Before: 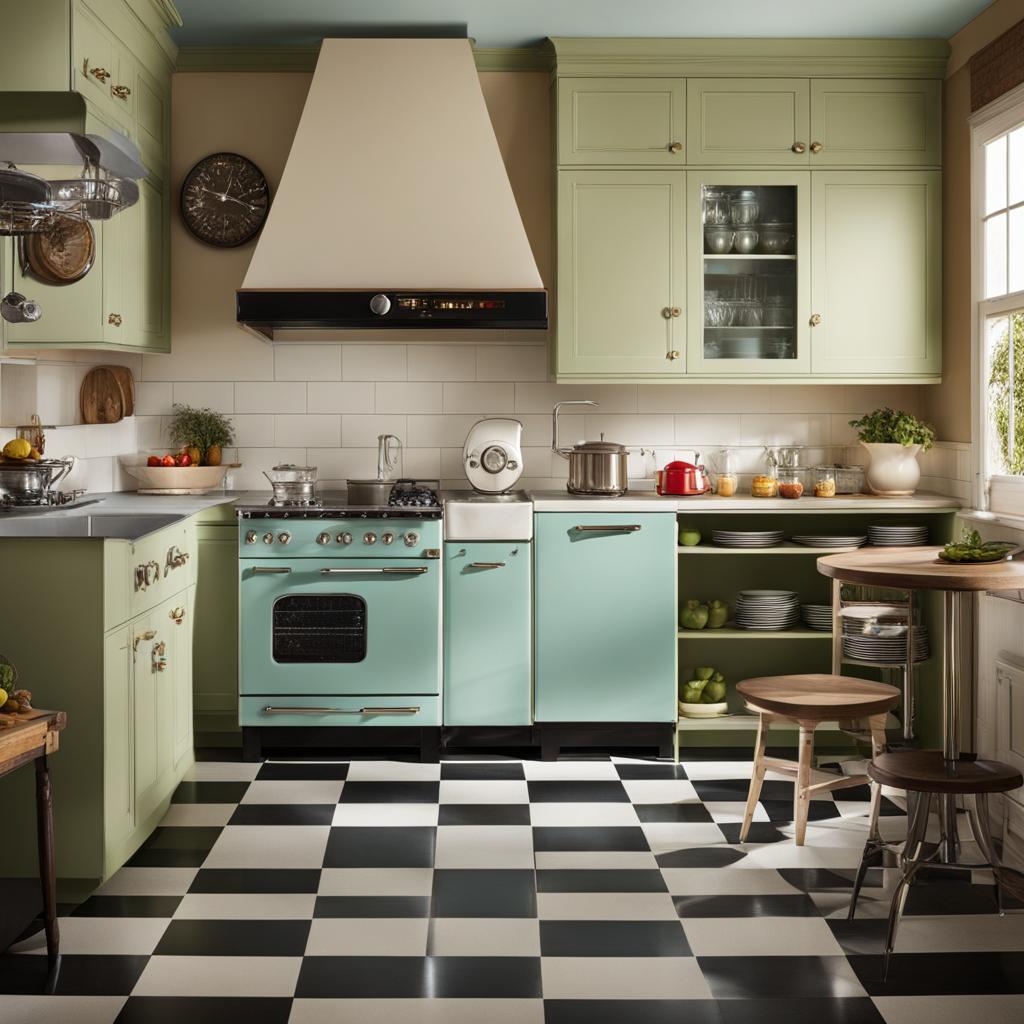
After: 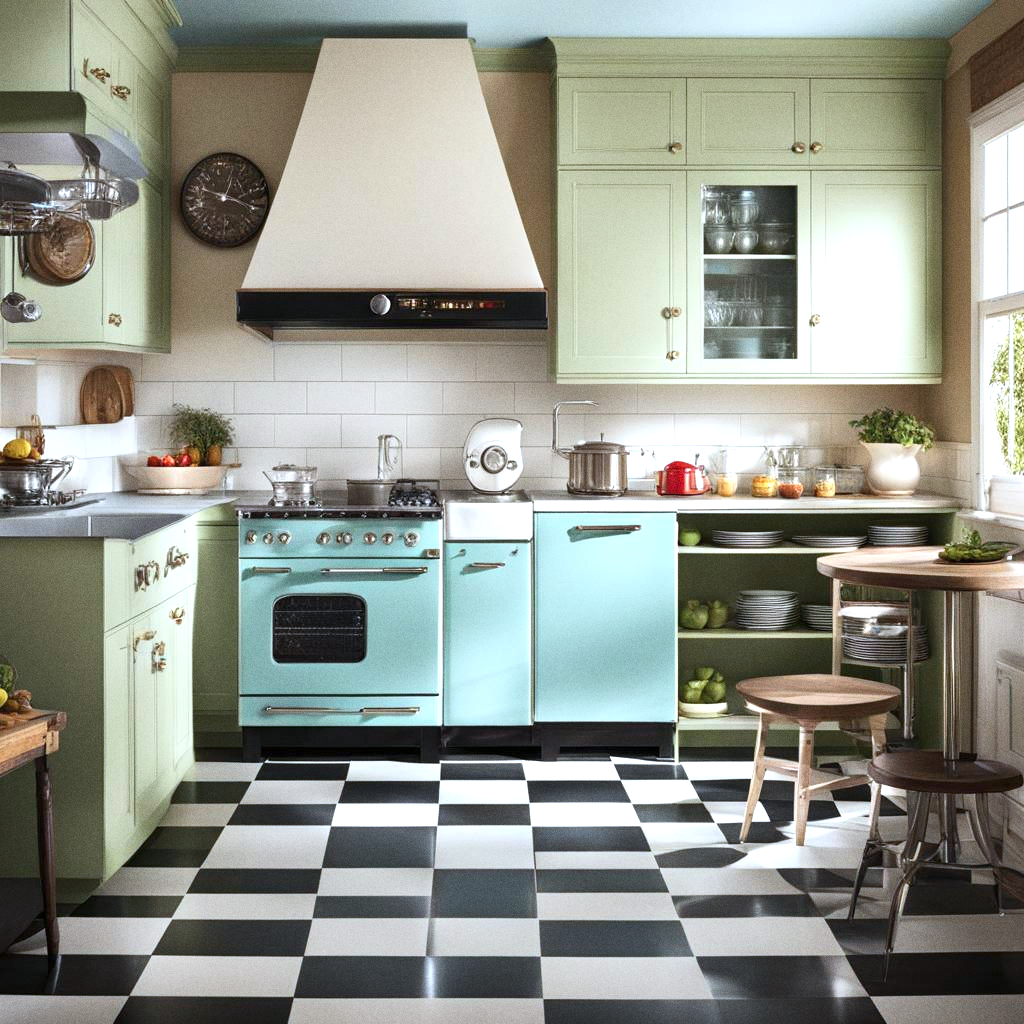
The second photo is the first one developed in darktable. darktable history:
exposure: exposure 0.722 EV, compensate highlight preservation false
color calibration: x 0.37, y 0.382, temperature 4313.32 K
grain: coarseness 0.09 ISO
